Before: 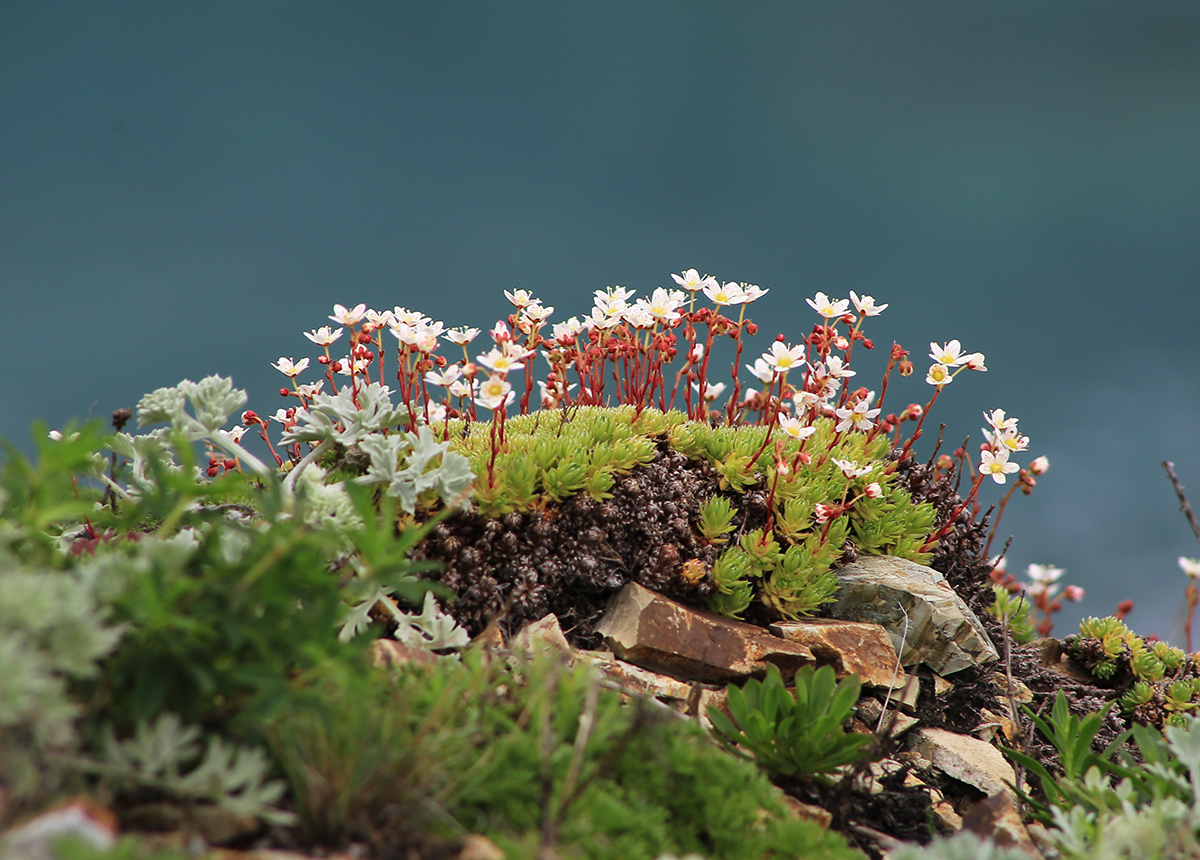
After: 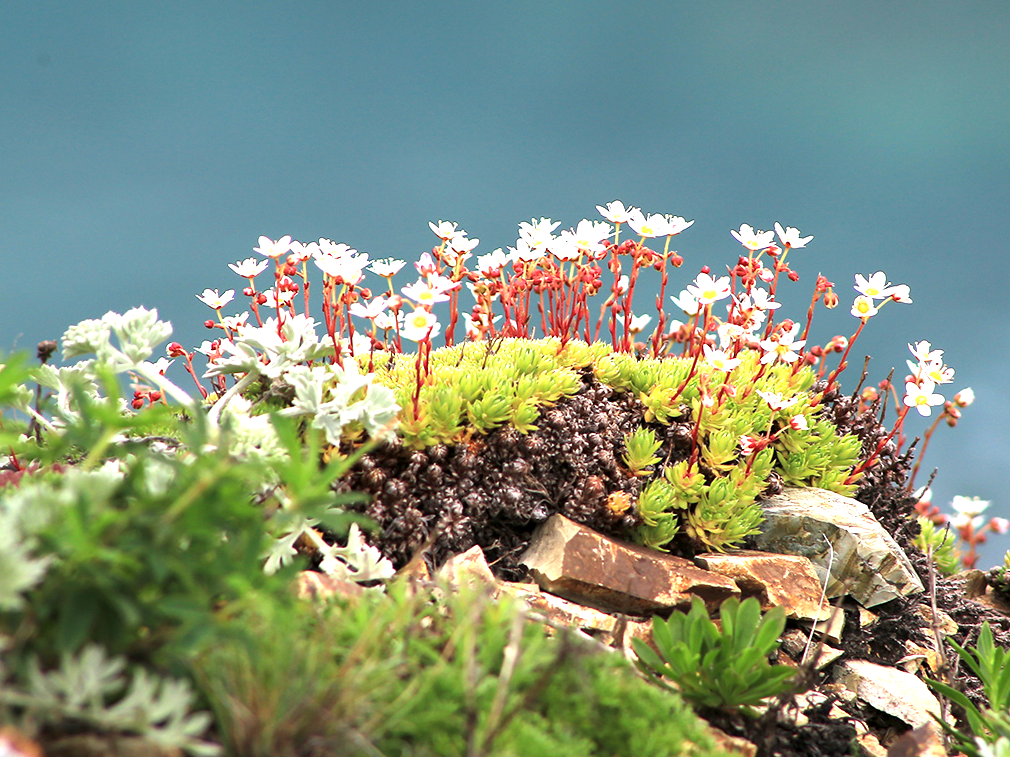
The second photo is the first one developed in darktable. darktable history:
exposure: black level correction 0.001, exposure 1.308 EV, compensate highlight preservation false
crop: left 6.265%, top 7.941%, right 9.538%, bottom 3.938%
